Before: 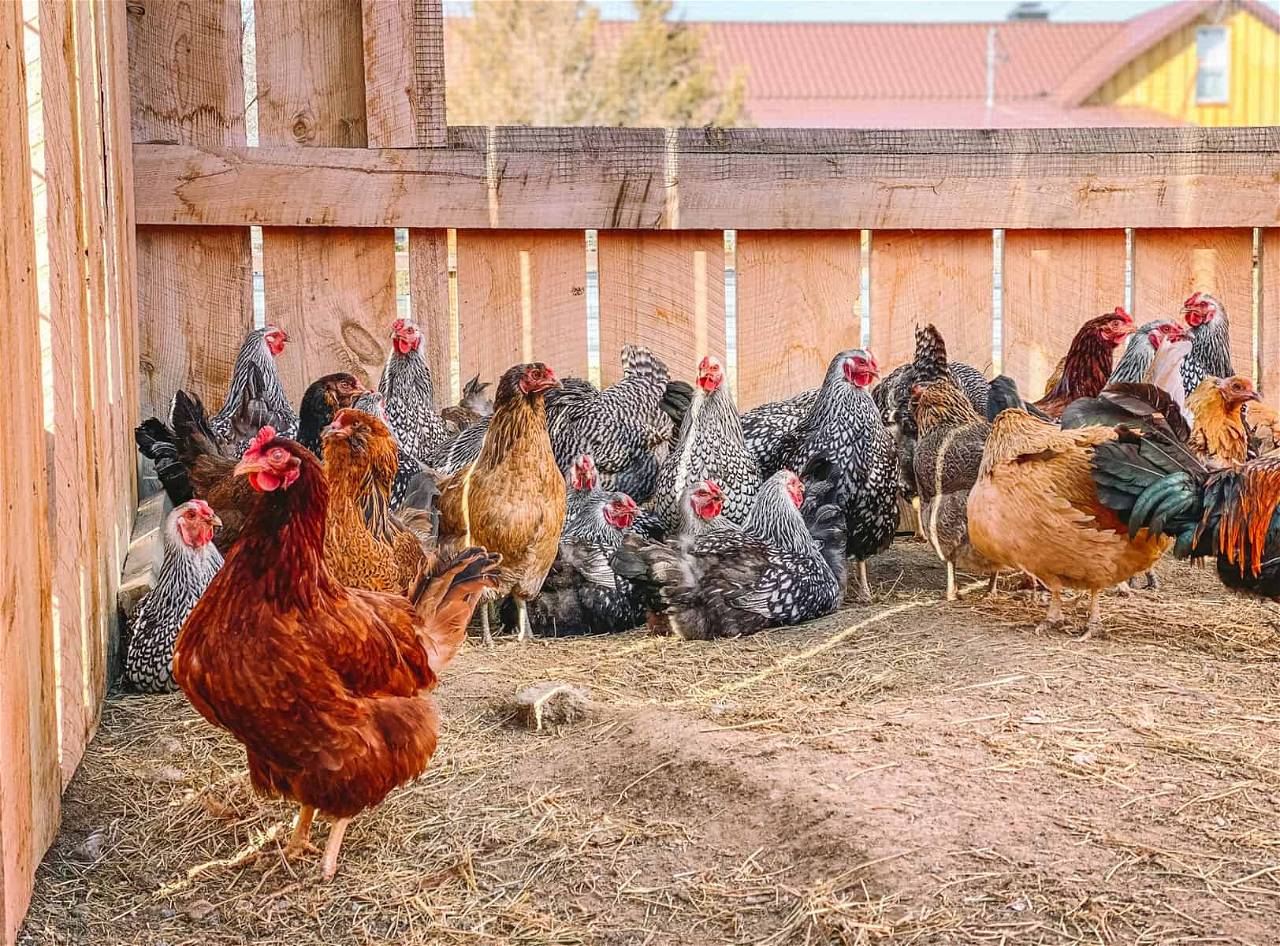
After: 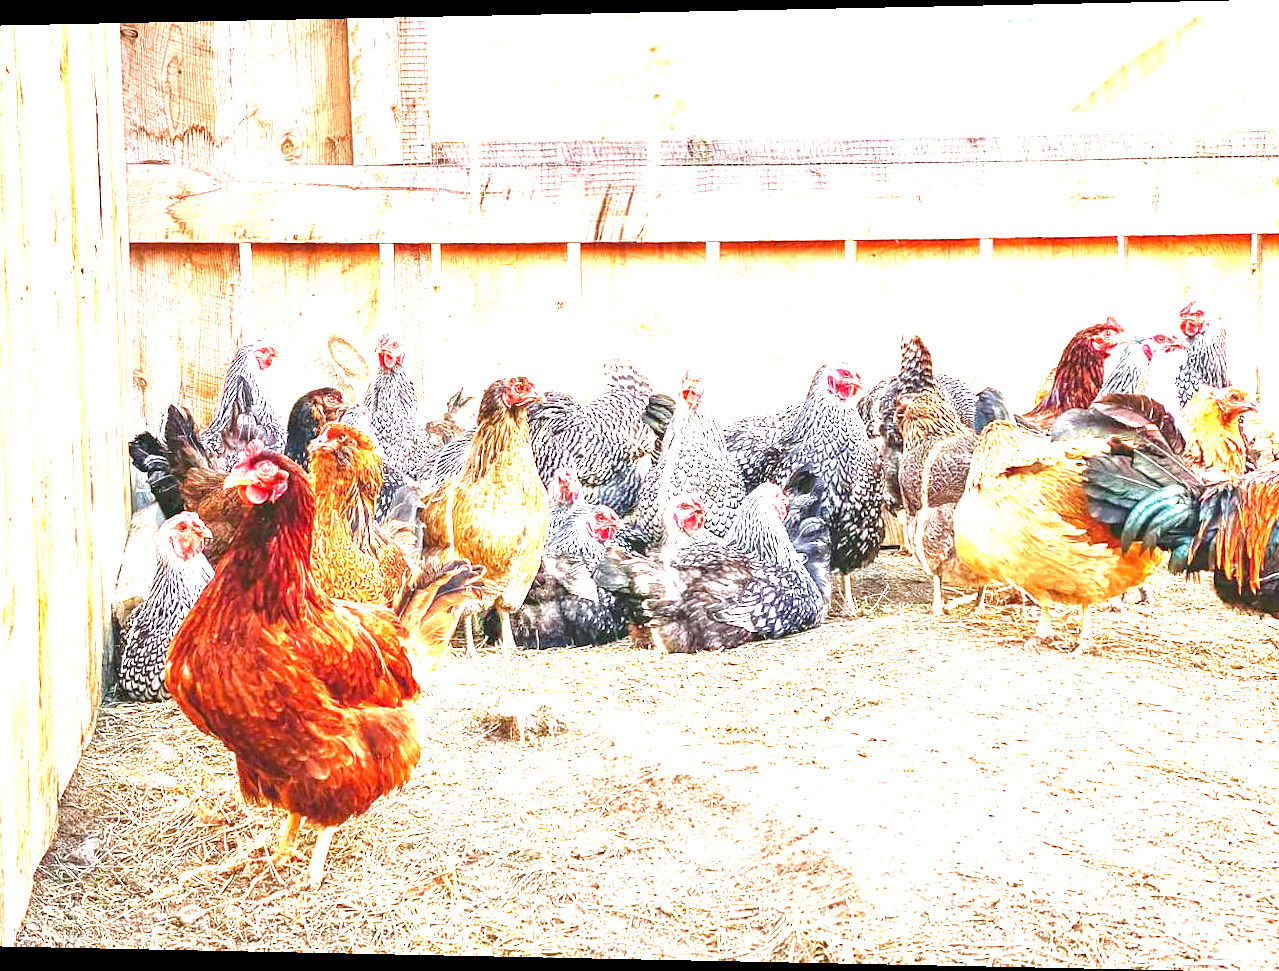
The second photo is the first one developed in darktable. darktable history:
rotate and perspective: lens shift (horizontal) -0.055, automatic cropping off
velvia: on, module defaults
white balance: red 0.976, blue 1.04
exposure: exposure 2.207 EV, compensate highlight preservation false
